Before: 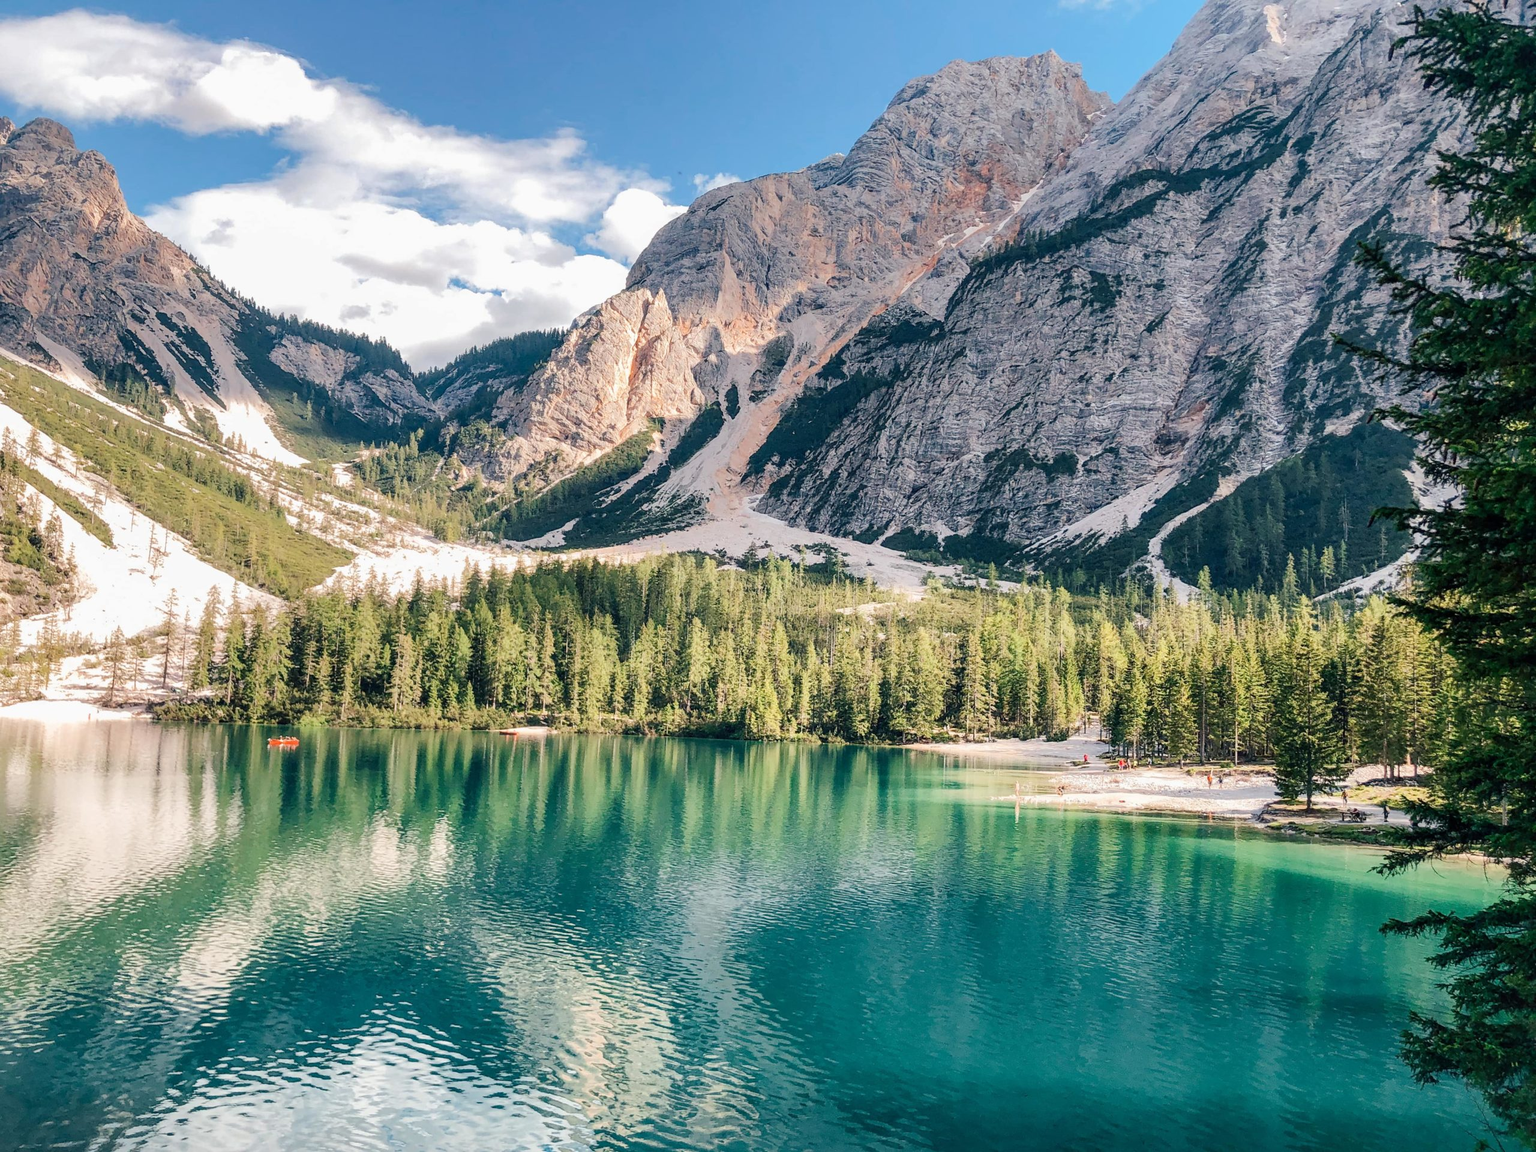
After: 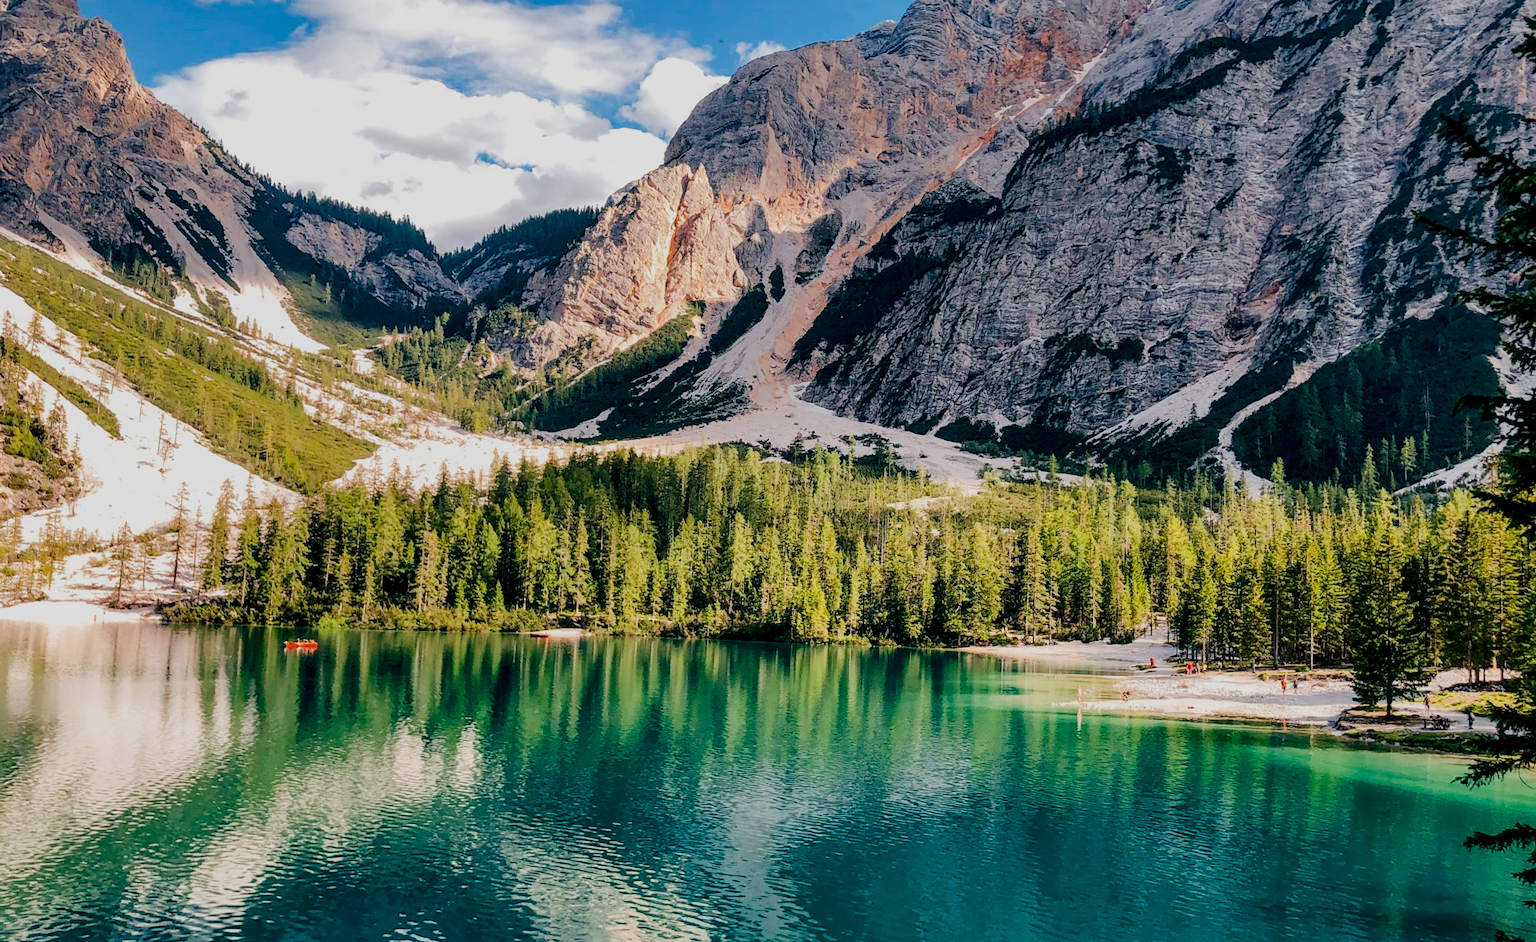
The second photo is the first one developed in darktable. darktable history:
filmic rgb: black relative exposure -5 EV, white relative exposure 3.5 EV, hardness 3.19, contrast 1.2, highlights saturation mix -50%
color balance rgb: perceptual saturation grading › global saturation 20%, global vibrance 20%
contrast brightness saturation: brightness -0.2, saturation 0.08
crop and rotate: angle 0.03°, top 11.643%, right 5.651%, bottom 11.189%
